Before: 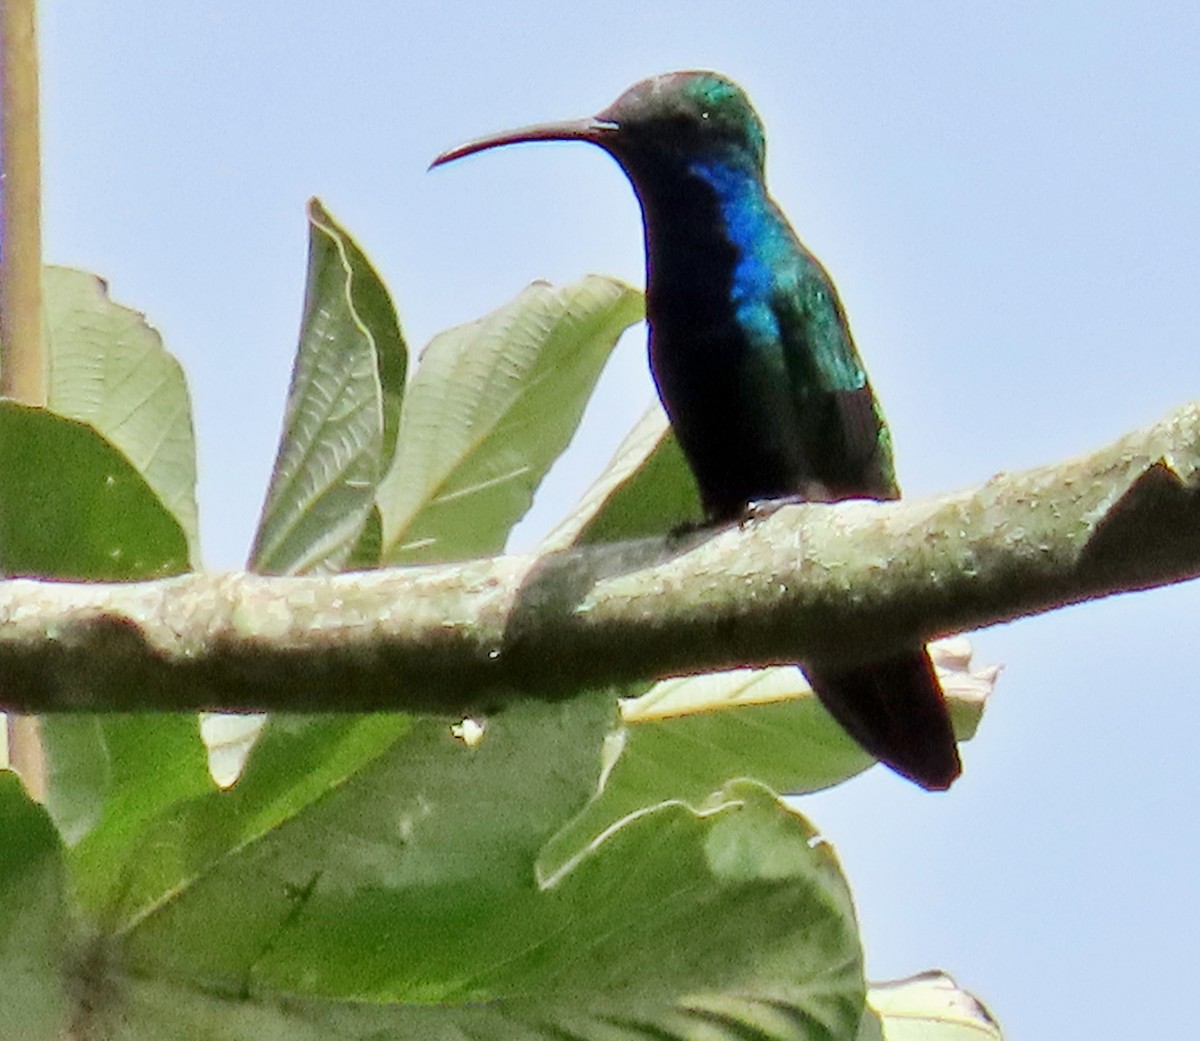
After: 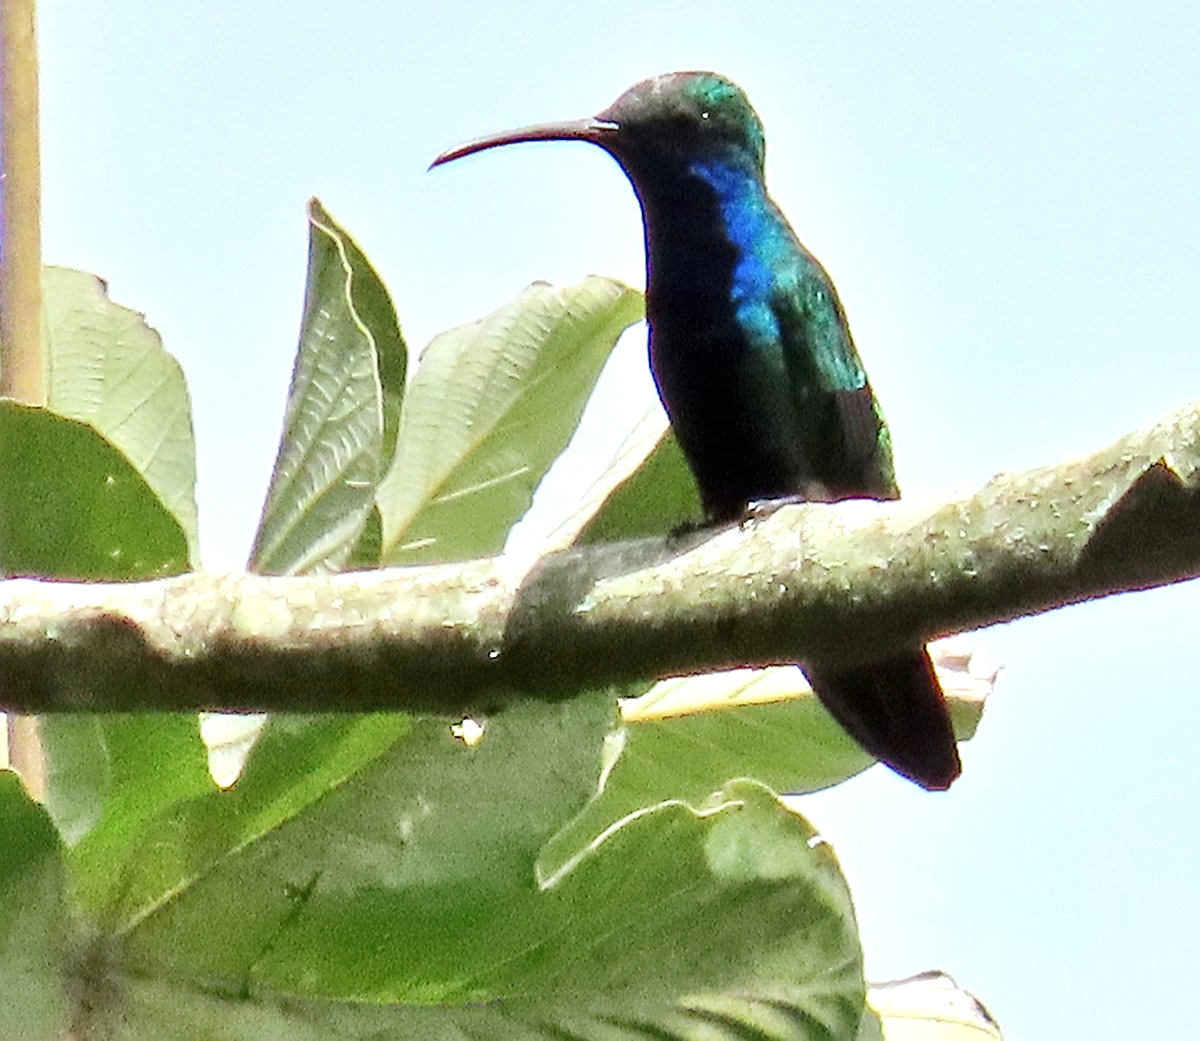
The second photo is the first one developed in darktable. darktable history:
sharpen: on, module defaults
exposure: black level correction 0, exposure 0.5 EV, compensate highlight preservation false
contrast brightness saturation: saturation -0.047
